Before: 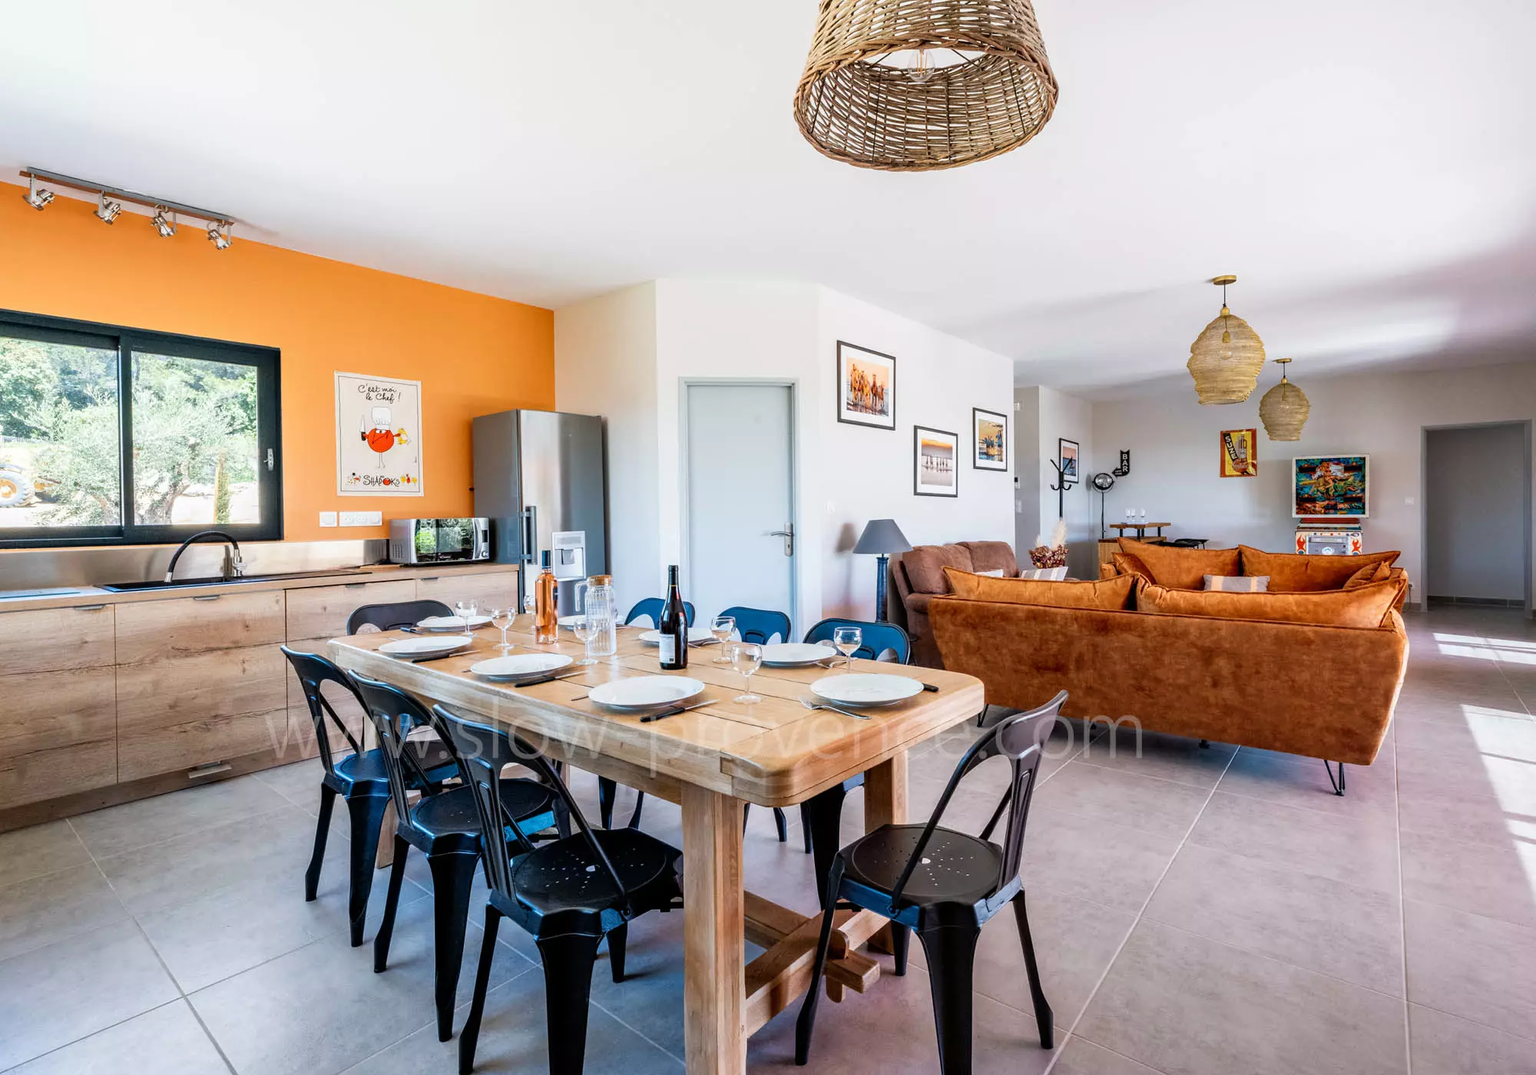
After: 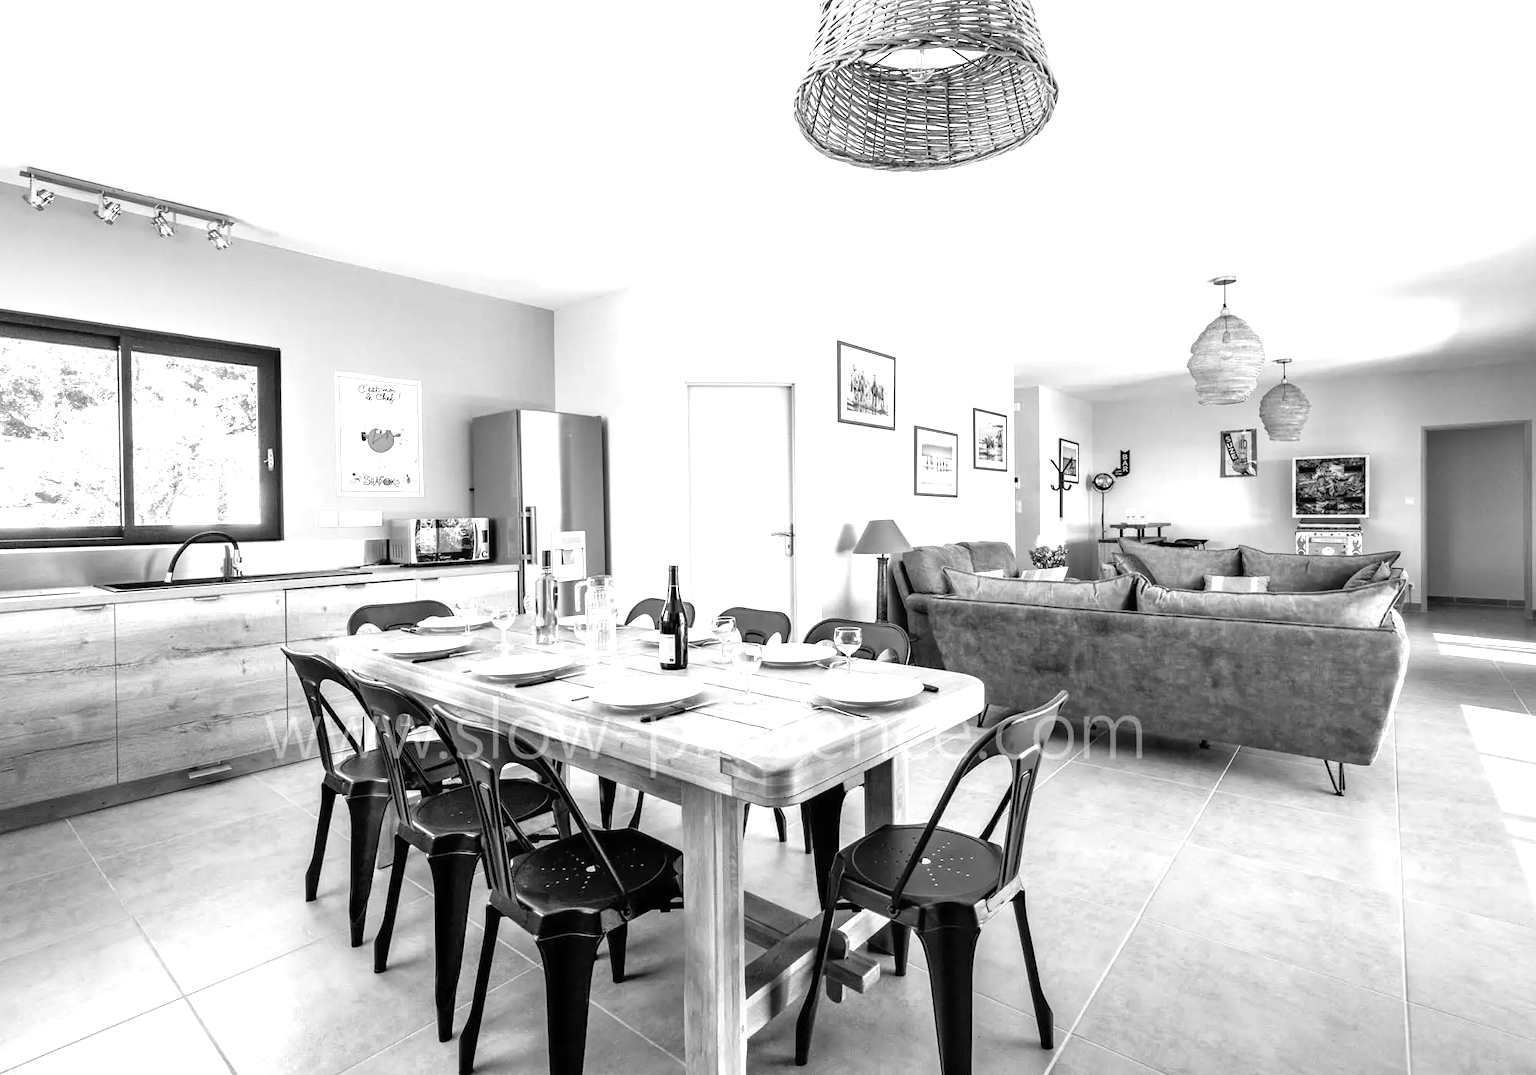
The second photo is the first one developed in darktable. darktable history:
exposure: black level correction 0, exposure 0.9 EV, compensate highlight preservation false
monochrome: a -3.63, b -0.465
white balance: emerald 1
